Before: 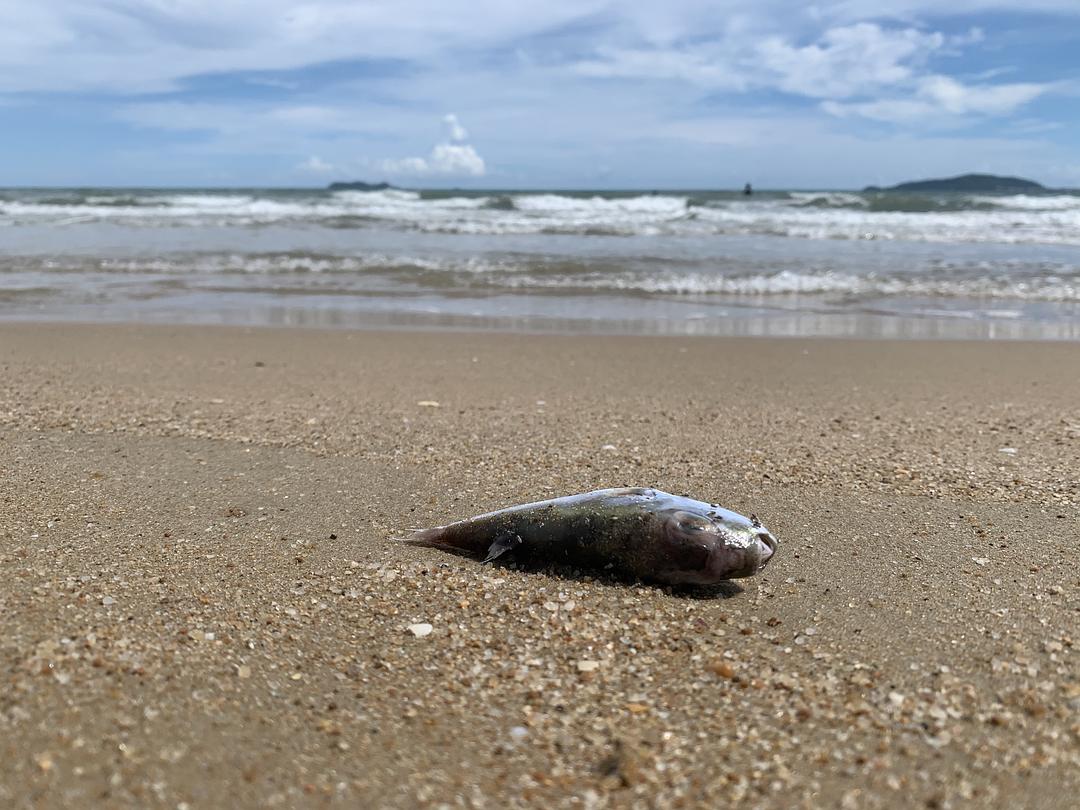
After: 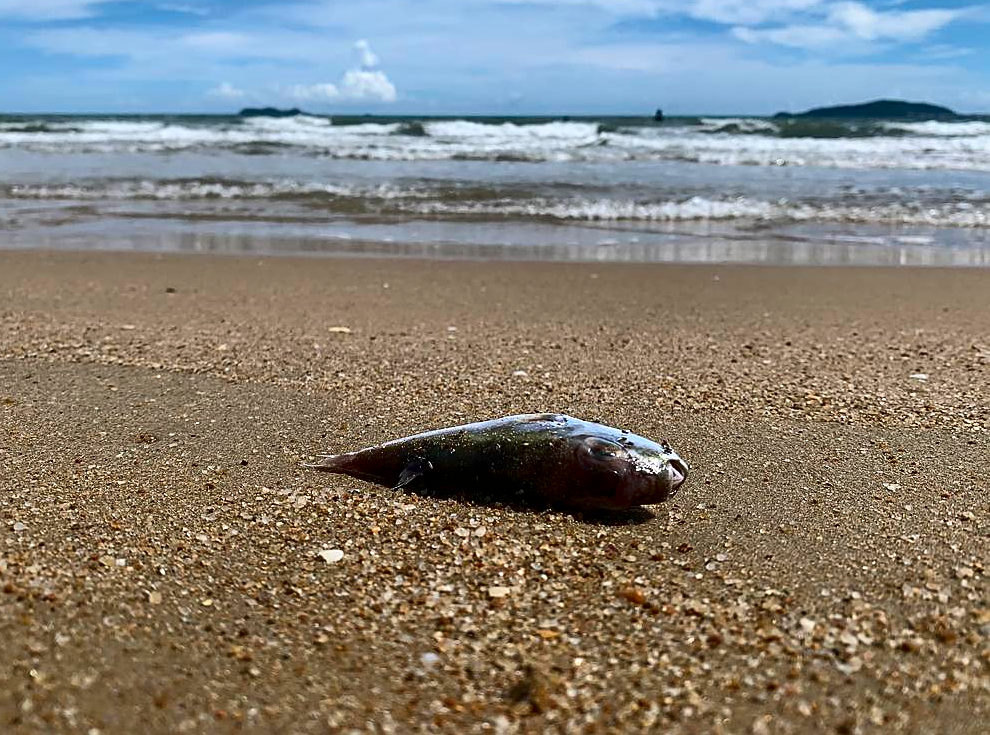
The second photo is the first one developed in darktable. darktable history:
contrast brightness saturation: contrast 0.22, brightness -0.19, saturation 0.24
sharpen: on, module defaults
crop and rotate: left 8.262%, top 9.226%
